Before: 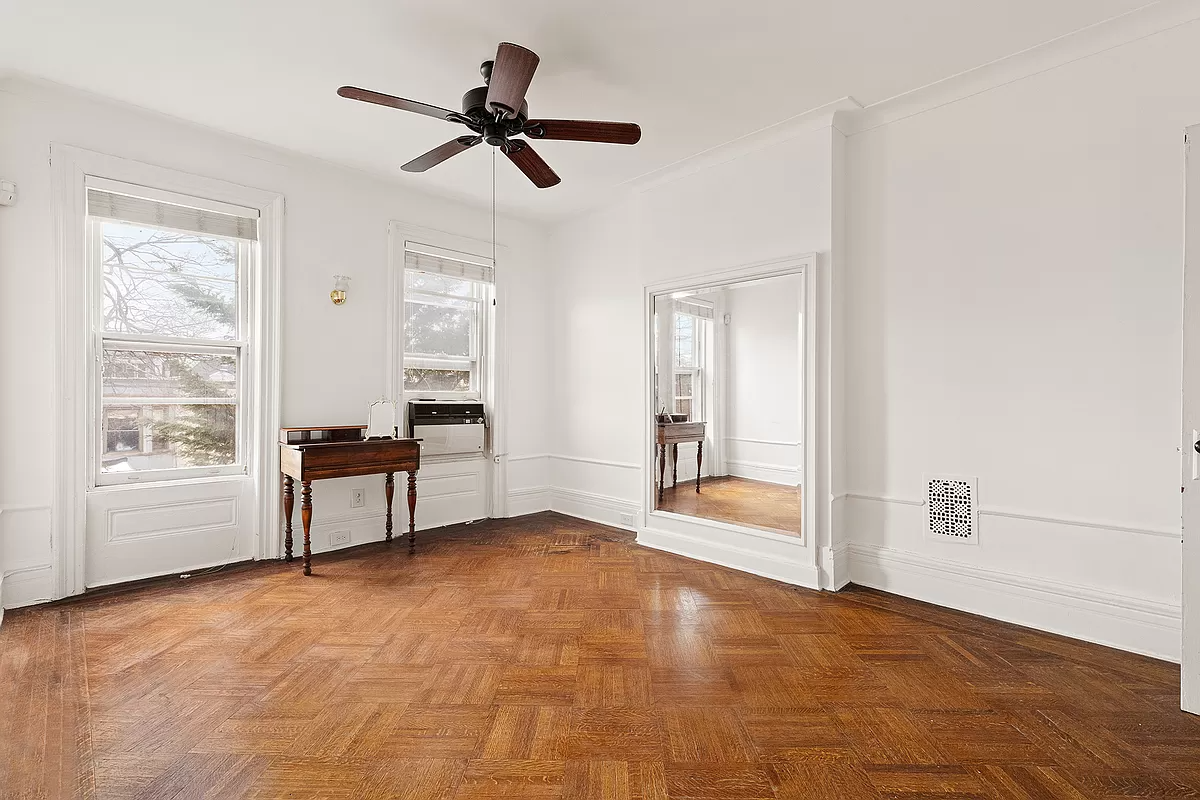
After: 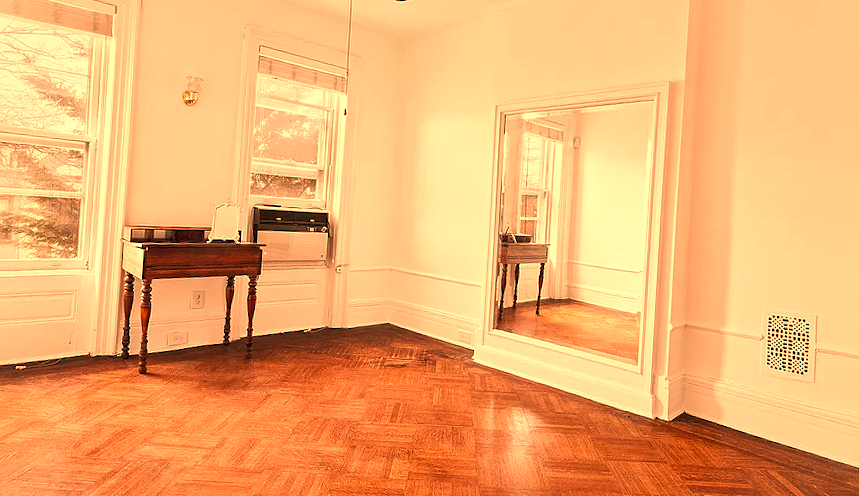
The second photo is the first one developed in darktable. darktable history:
shadows and highlights: shadows 43.06, highlights 6.94
local contrast: mode bilateral grid, contrast 20, coarseness 50, detail 161%, midtone range 0.2
white balance: red 1.467, blue 0.684
crop and rotate: angle -3.37°, left 9.79%, top 20.73%, right 12.42%, bottom 11.82%
